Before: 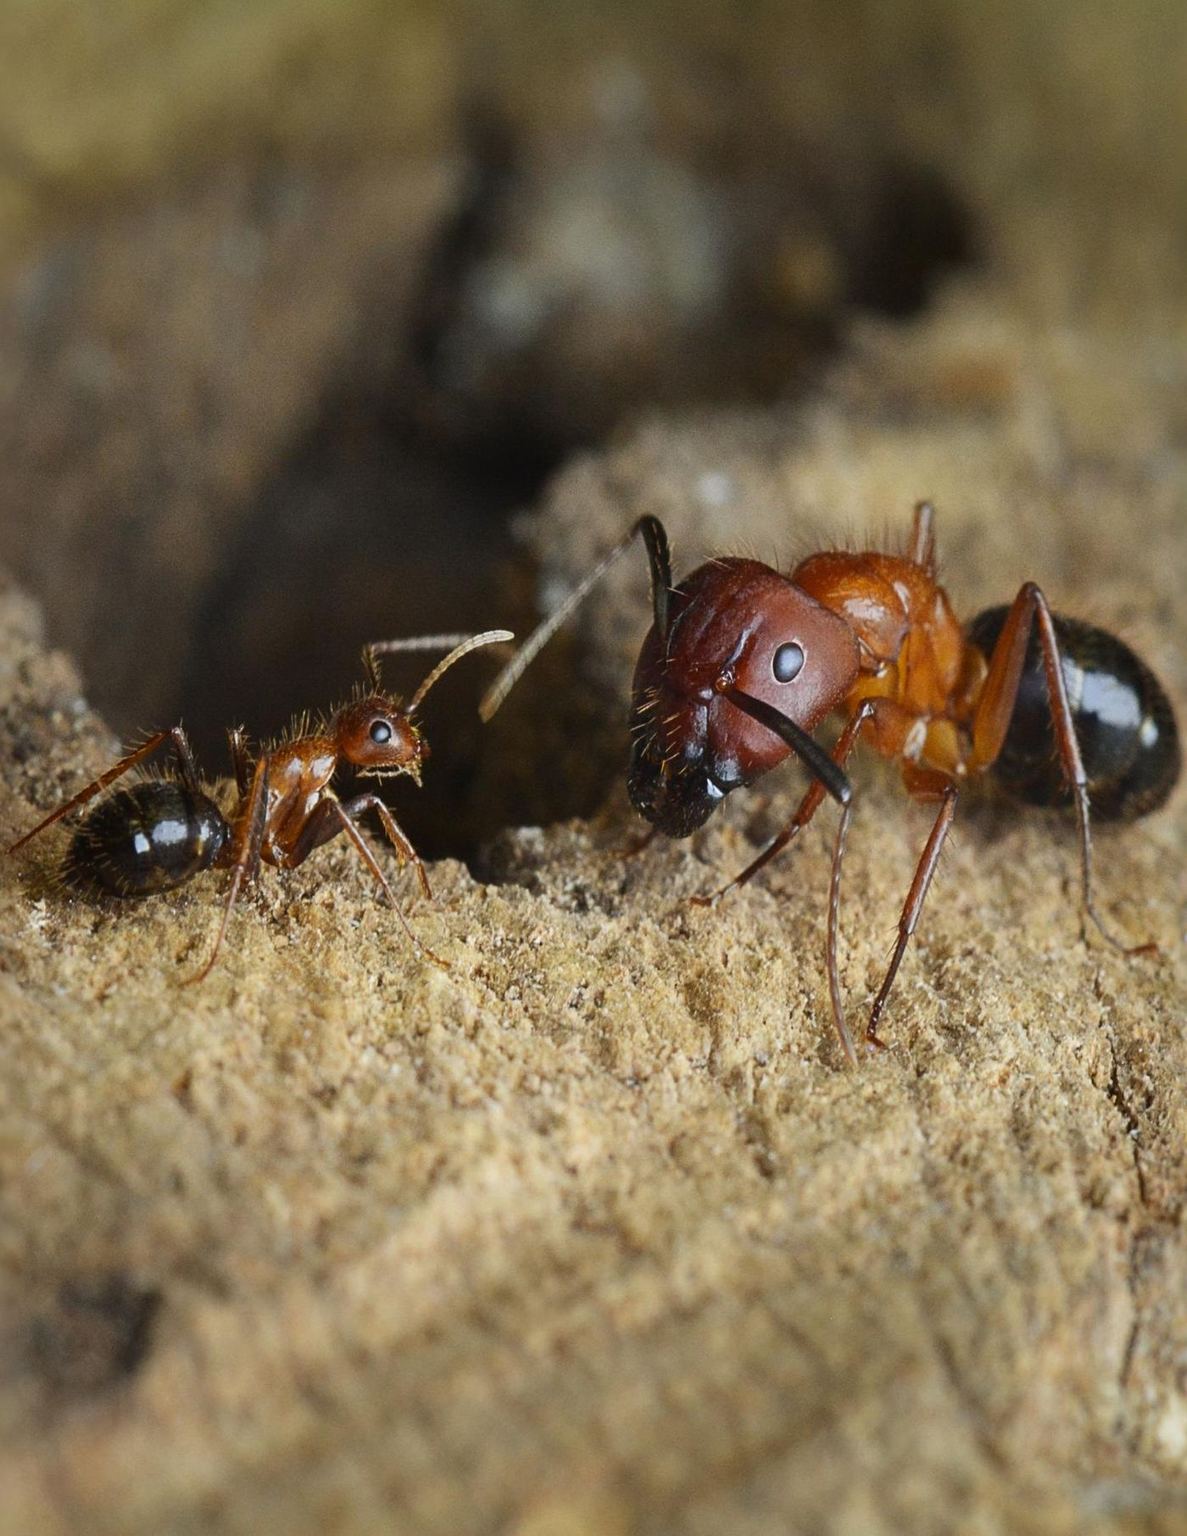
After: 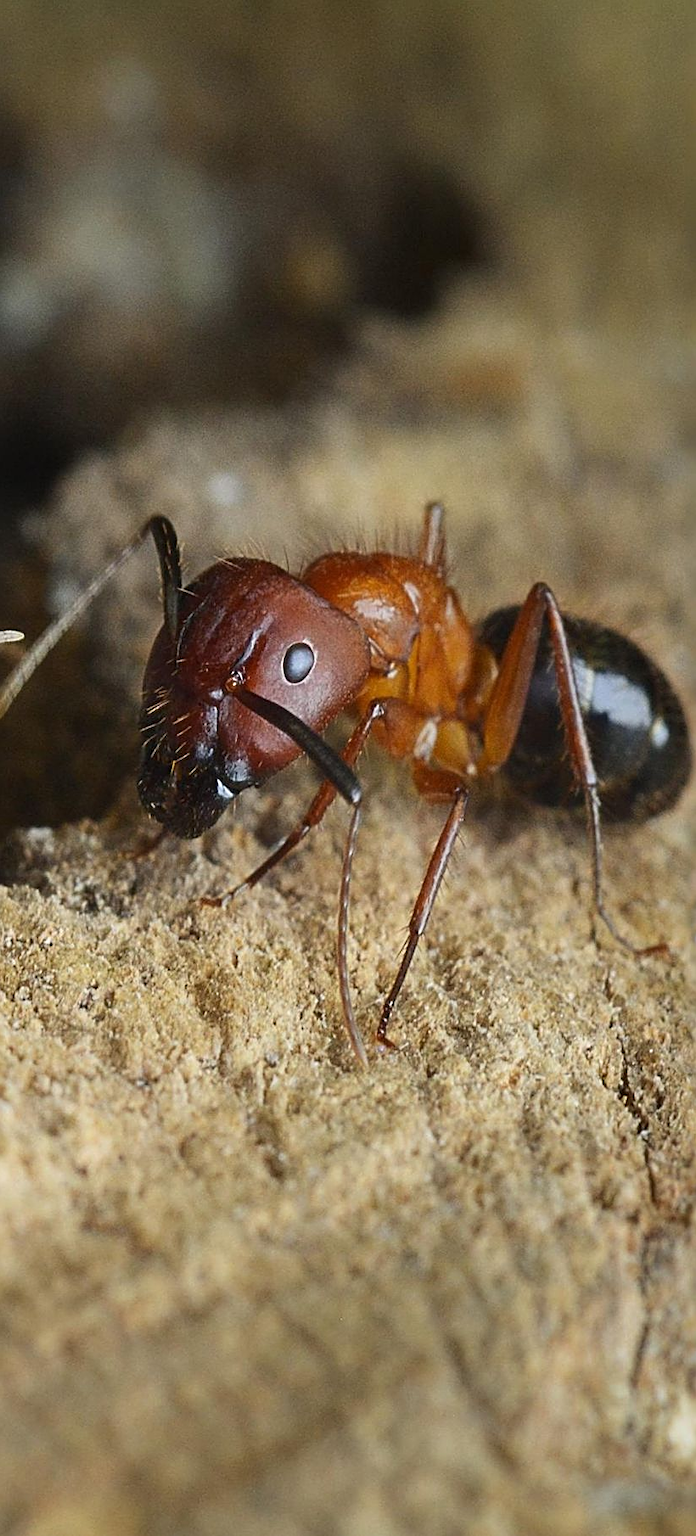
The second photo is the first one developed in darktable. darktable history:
crop: left 41.33%
sharpen: on, module defaults
